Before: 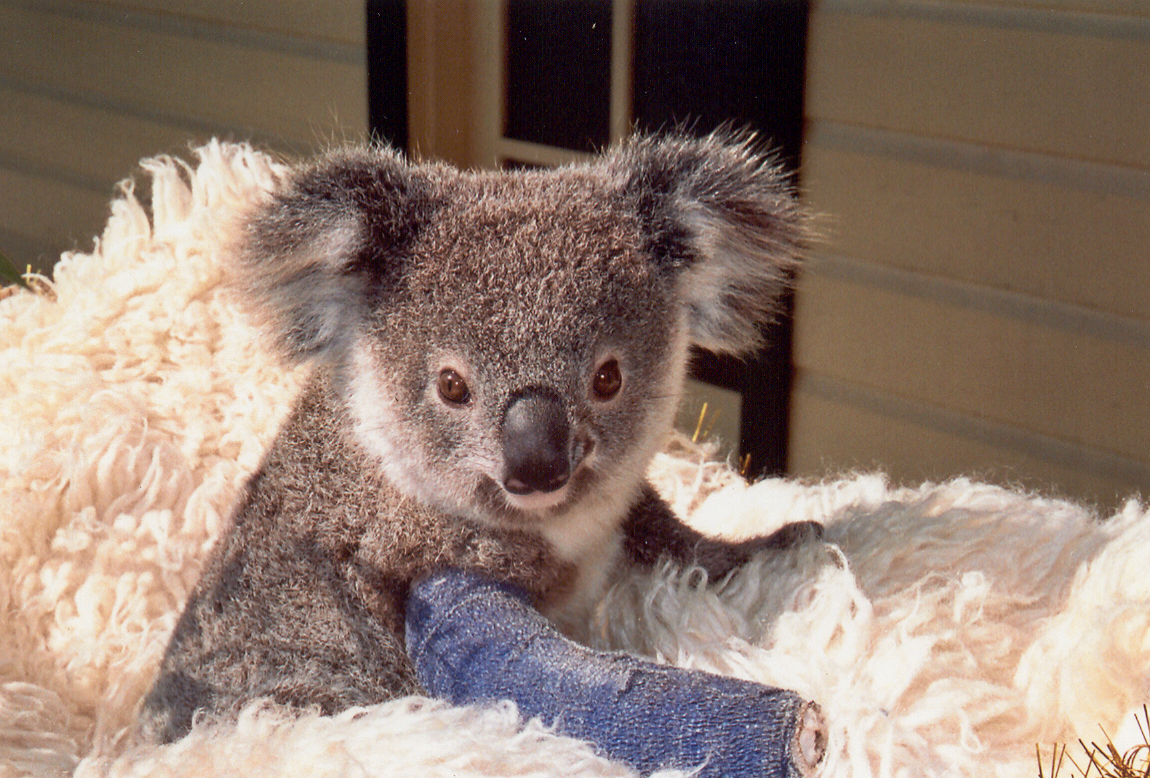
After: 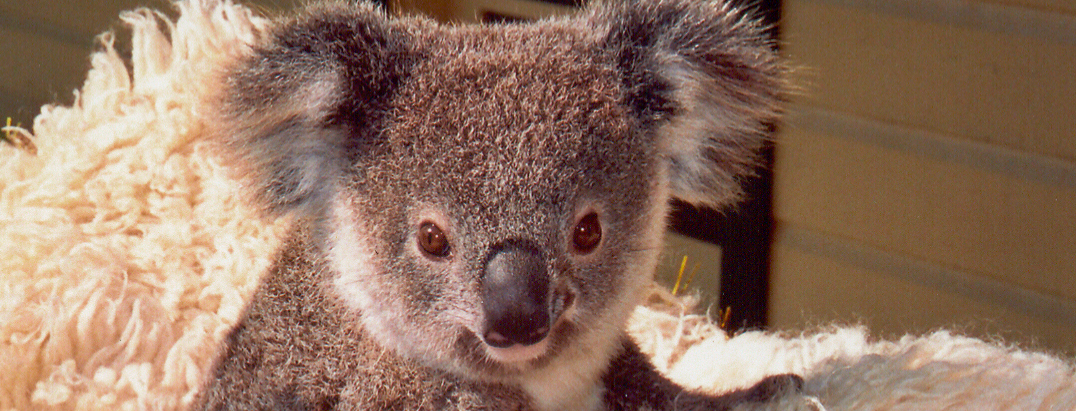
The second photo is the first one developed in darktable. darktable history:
crop: left 1.762%, top 18.957%, right 4.64%, bottom 28.132%
color zones: curves: ch0 [(0, 0.425) (0.143, 0.422) (0.286, 0.42) (0.429, 0.419) (0.571, 0.419) (0.714, 0.42) (0.857, 0.422) (1, 0.425)]; ch1 [(0, 0.666) (0.143, 0.669) (0.286, 0.671) (0.429, 0.67) (0.571, 0.67) (0.714, 0.67) (0.857, 0.67) (1, 0.666)]
